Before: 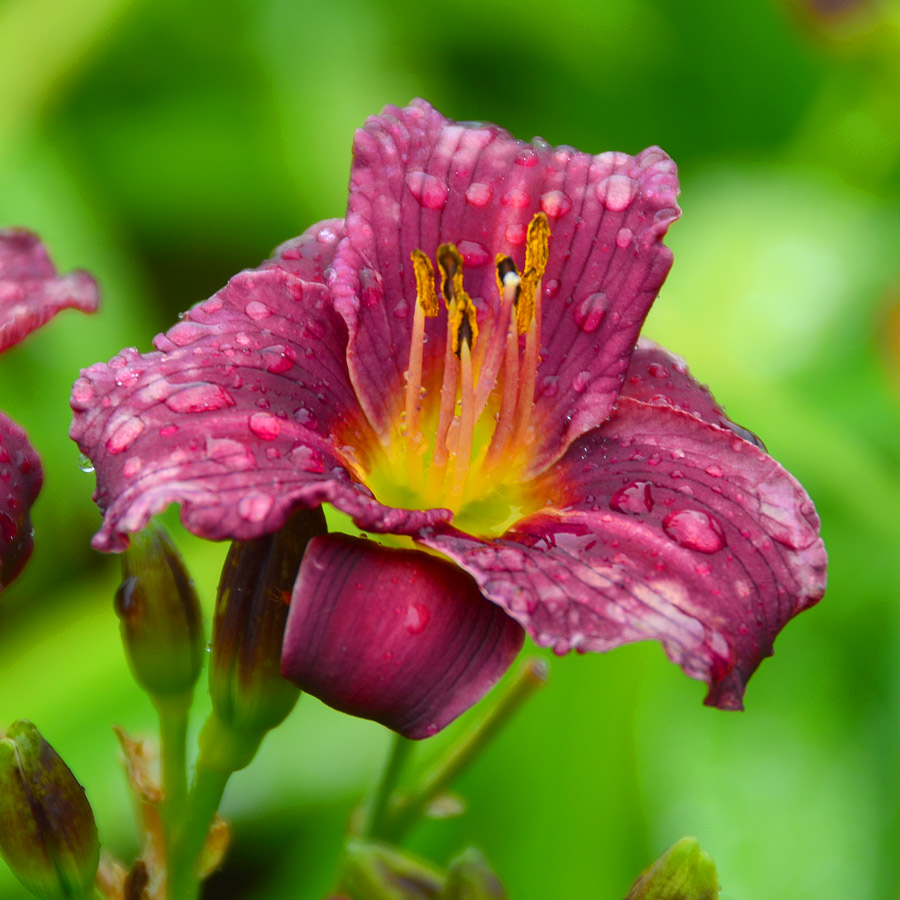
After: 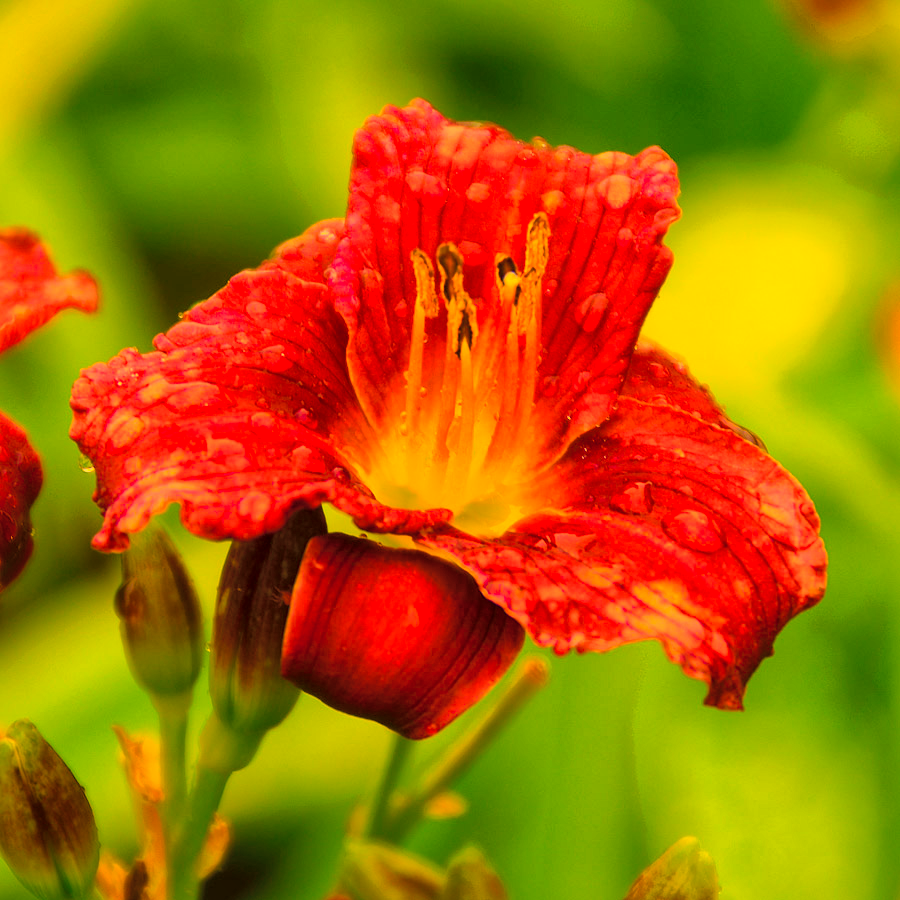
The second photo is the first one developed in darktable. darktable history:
white balance: red 1.467, blue 0.684
contrast brightness saturation: contrast 0.06, brightness -0.01, saturation -0.23
color balance rgb: linear chroma grading › global chroma 25%, perceptual saturation grading › global saturation 40%, perceptual saturation grading › highlights -50%, perceptual saturation grading › shadows 30%, perceptual brilliance grading › global brilliance 25%, global vibrance 60%
global tonemap: drago (1, 100), detail 1
